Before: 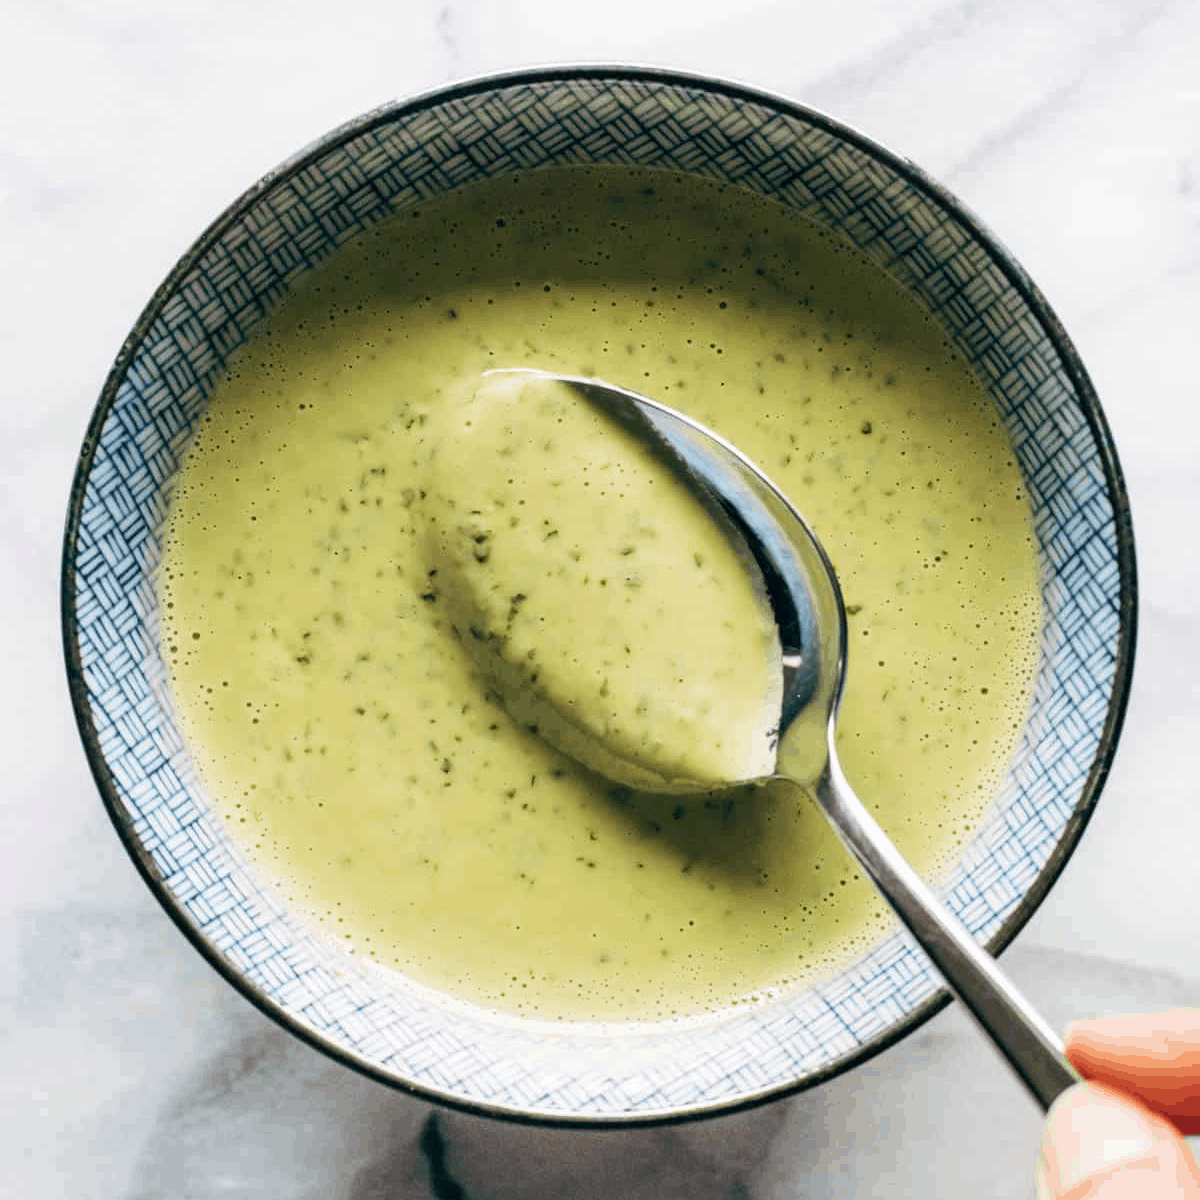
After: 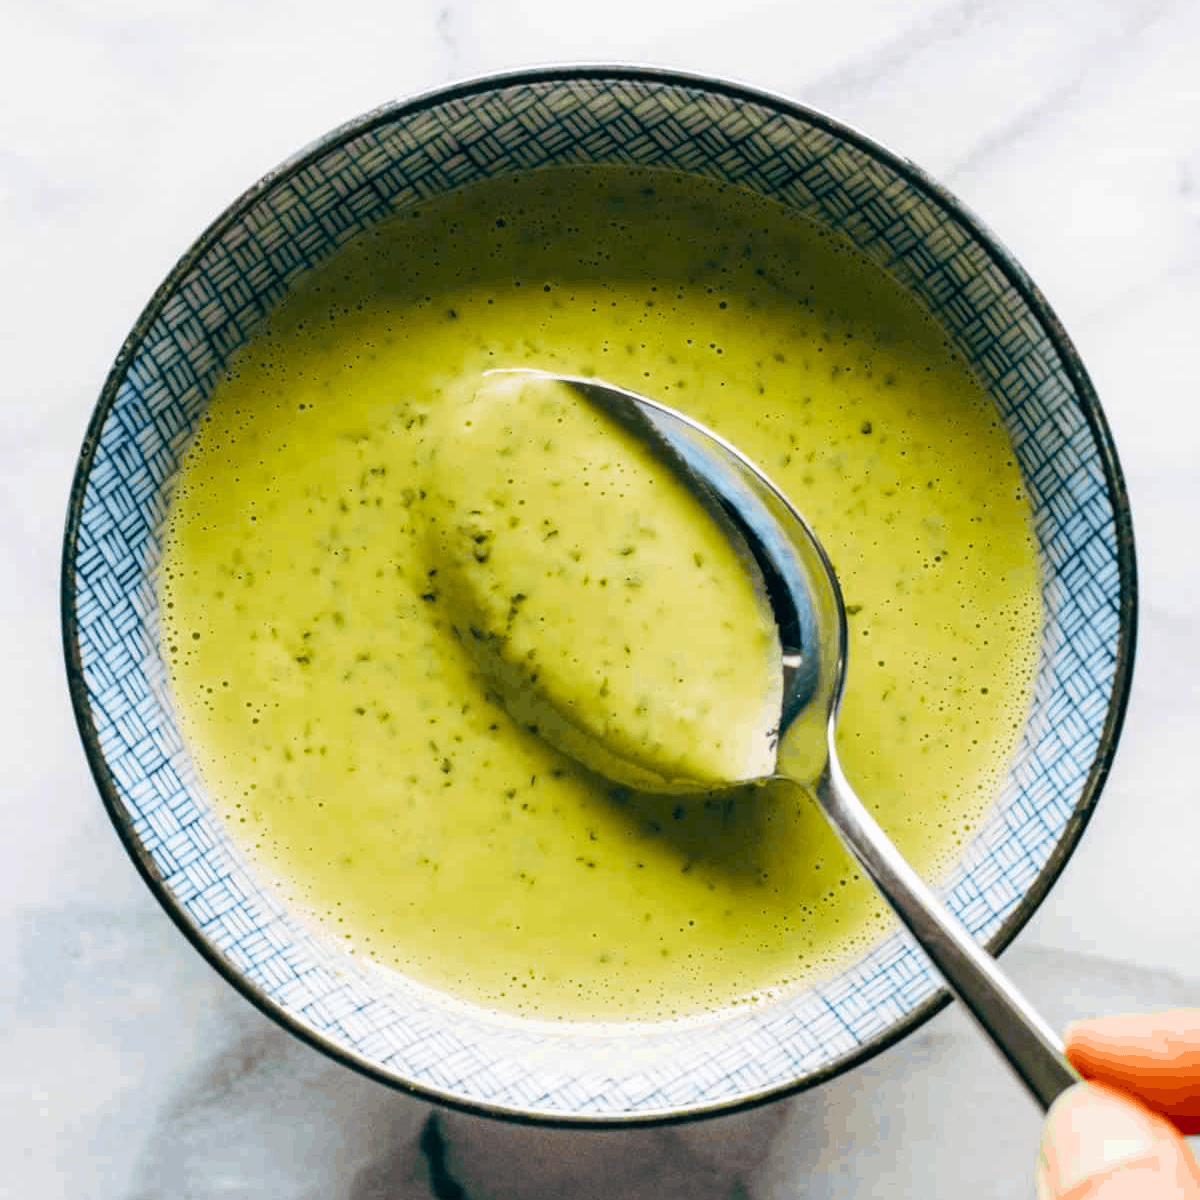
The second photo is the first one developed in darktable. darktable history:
color balance rgb: perceptual saturation grading › global saturation 30.339%, global vibrance 20%
